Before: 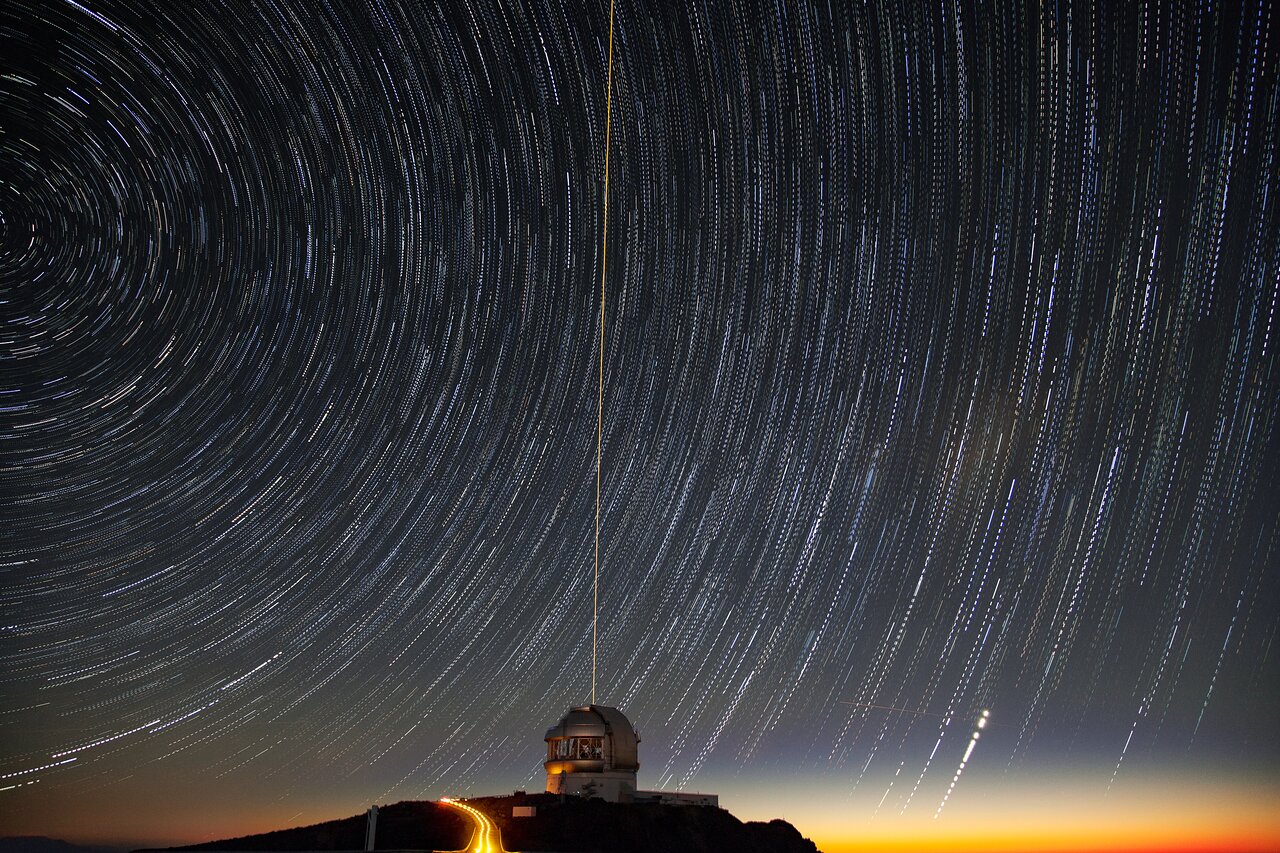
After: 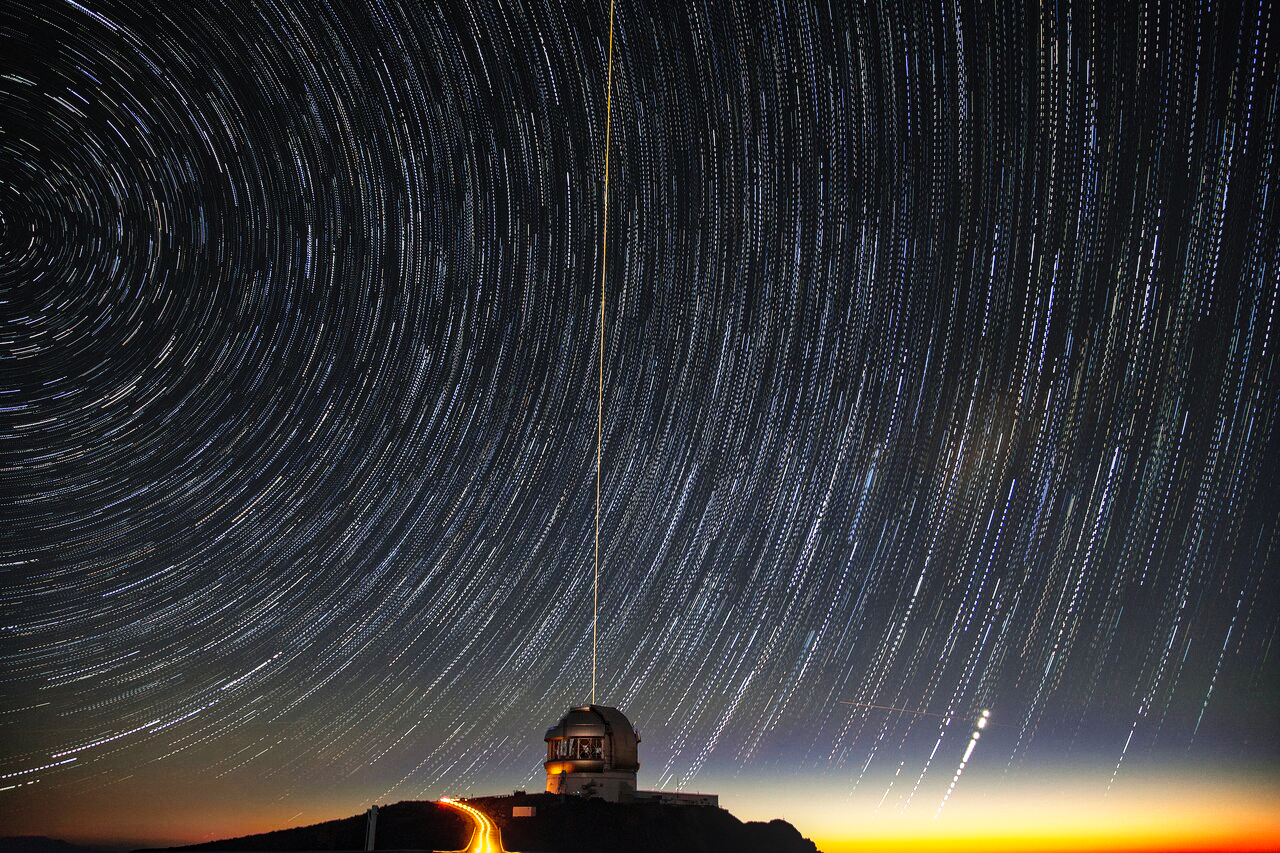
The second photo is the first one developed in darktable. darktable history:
tone curve: curves: ch0 [(0, 0.018) (0.162, 0.128) (0.434, 0.478) (0.667, 0.785) (0.819, 0.943) (1, 0.991)]; ch1 [(0, 0) (0.402, 0.36) (0.476, 0.449) (0.506, 0.505) (0.523, 0.518) (0.582, 0.586) (0.641, 0.668) (0.7, 0.741) (1, 1)]; ch2 [(0, 0) (0.416, 0.403) (0.483, 0.472) (0.503, 0.505) (0.521, 0.519) (0.547, 0.561) (0.597, 0.643) (0.699, 0.759) (0.997, 0.858)], preserve colors none
local contrast: on, module defaults
